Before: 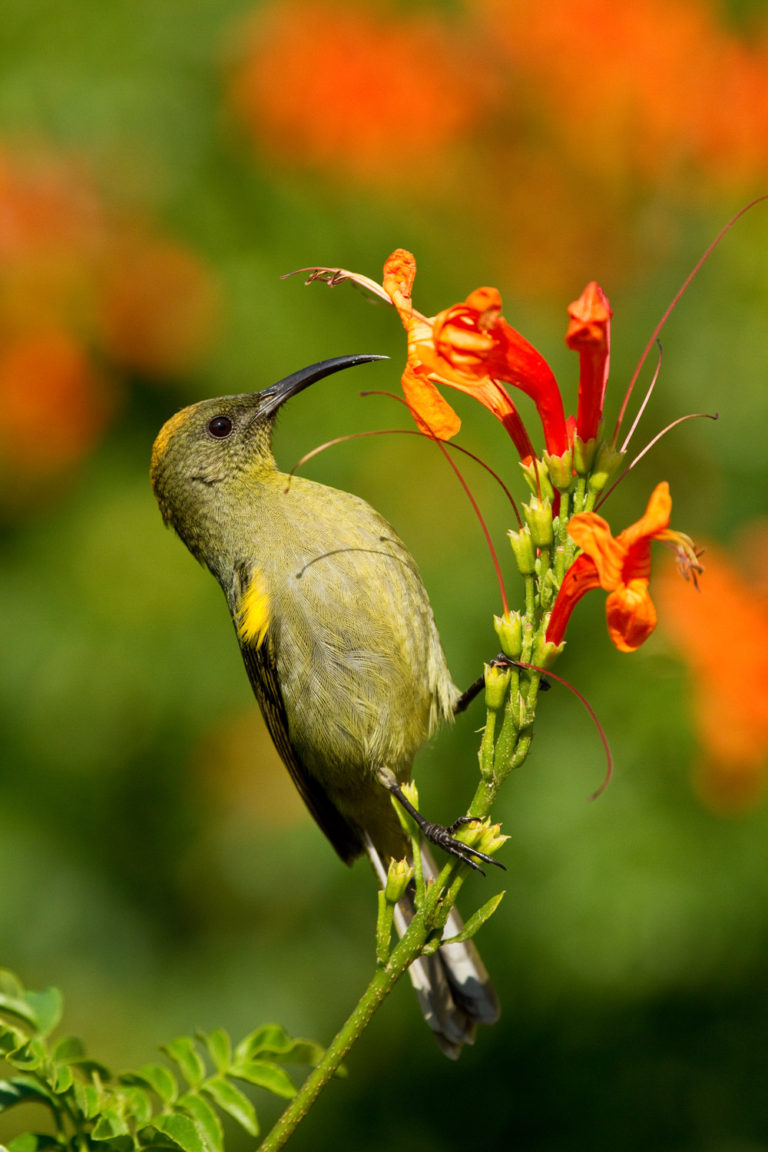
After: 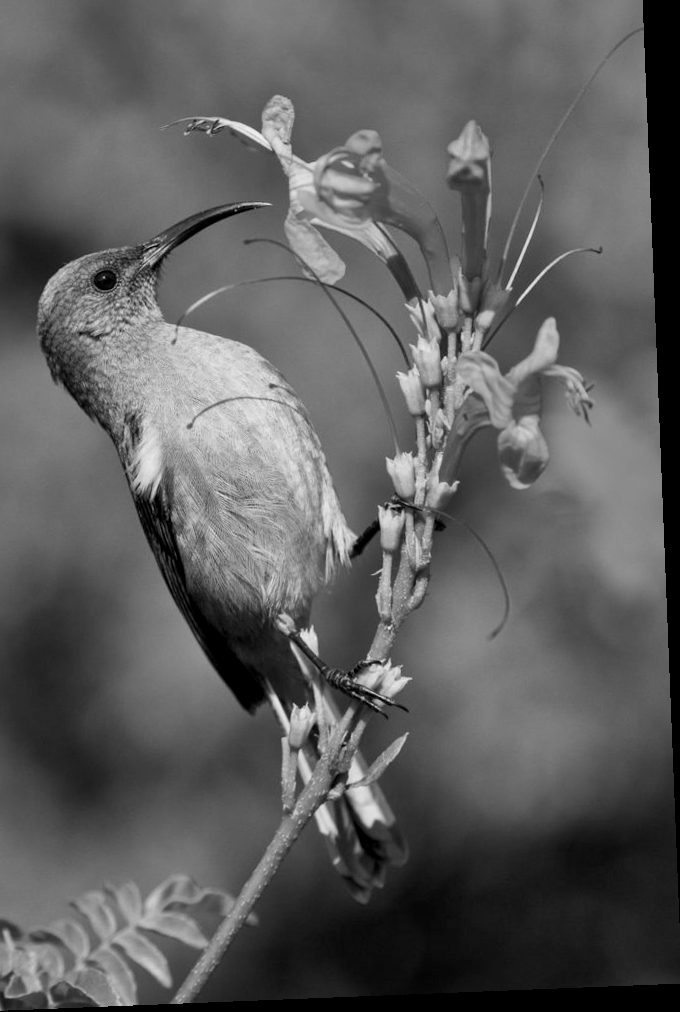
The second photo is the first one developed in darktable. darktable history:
local contrast: mode bilateral grid, contrast 20, coarseness 50, detail 132%, midtone range 0.2
white balance: red 0.948, green 1.02, blue 1.176
crop: left 16.315%, top 14.246%
monochrome: size 1
rotate and perspective: rotation -2.29°, automatic cropping off
